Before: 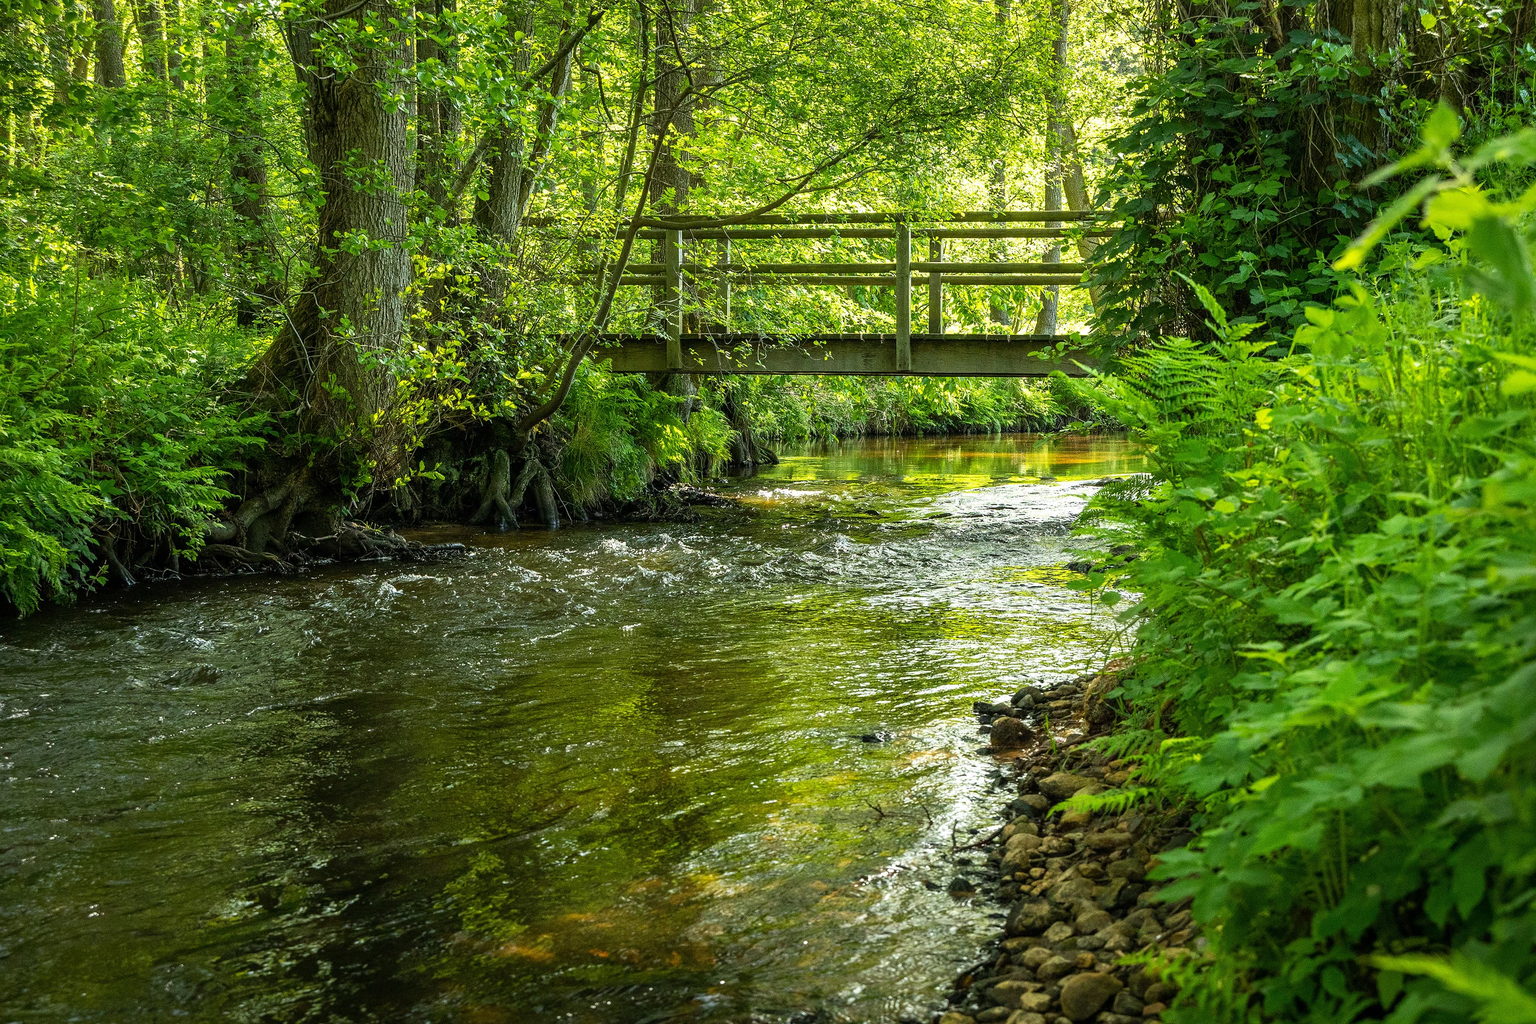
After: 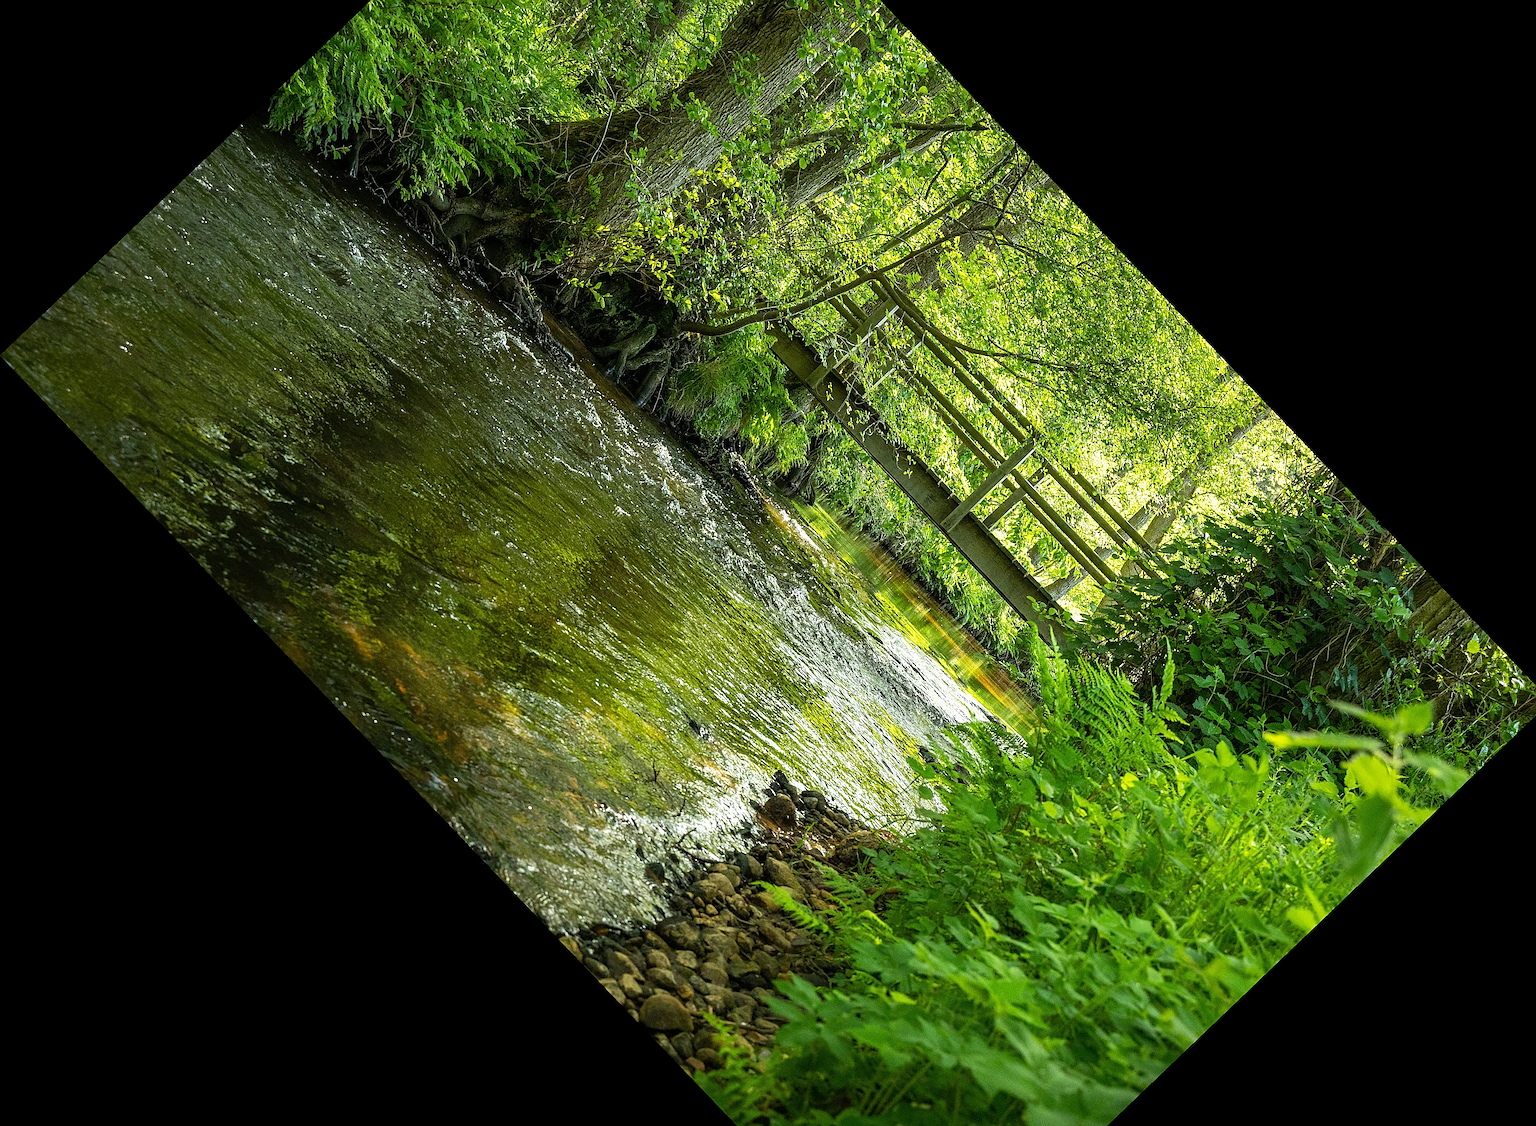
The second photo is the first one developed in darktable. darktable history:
crop and rotate: angle -46.26°, top 16.234%, right 0.912%, bottom 11.704%
sharpen: on, module defaults
